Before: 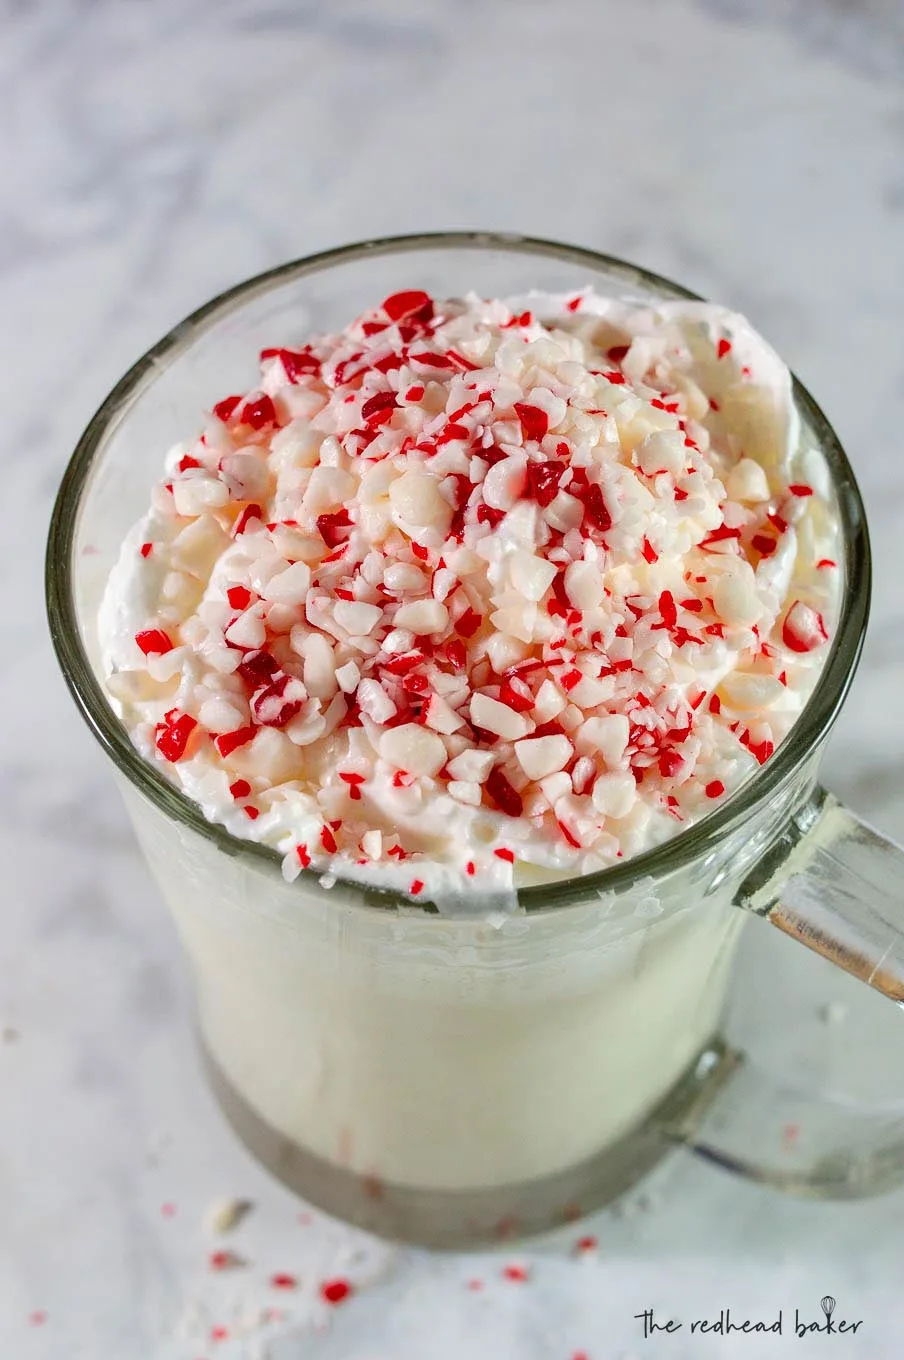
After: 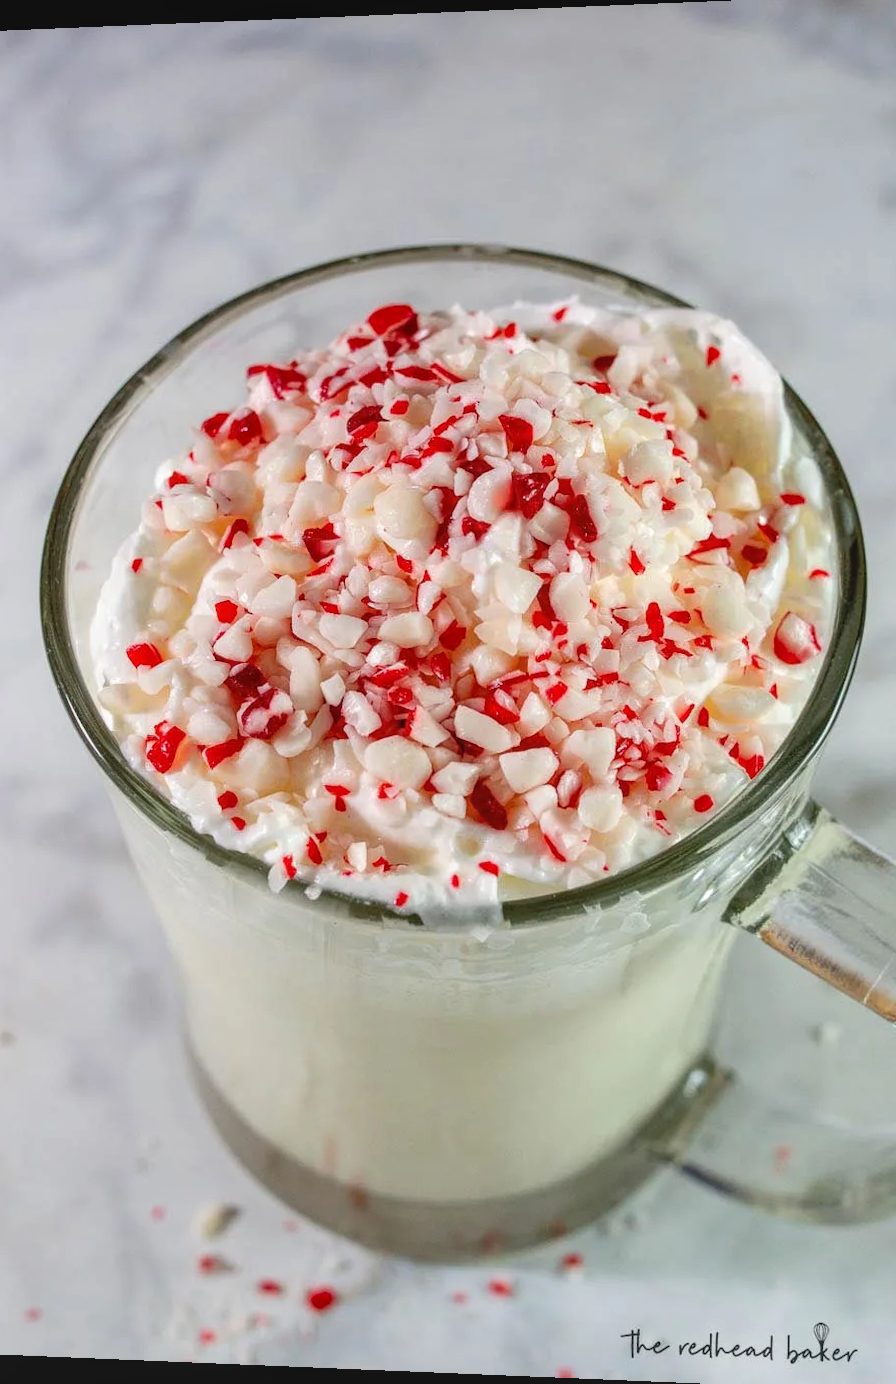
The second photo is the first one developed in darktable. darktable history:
crop: left 0.434%, top 0.485%, right 0.244%, bottom 0.386%
exposure: compensate highlight preservation false
rotate and perspective: lens shift (horizontal) -0.055, automatic cropping off
local contrast: detail 110%
